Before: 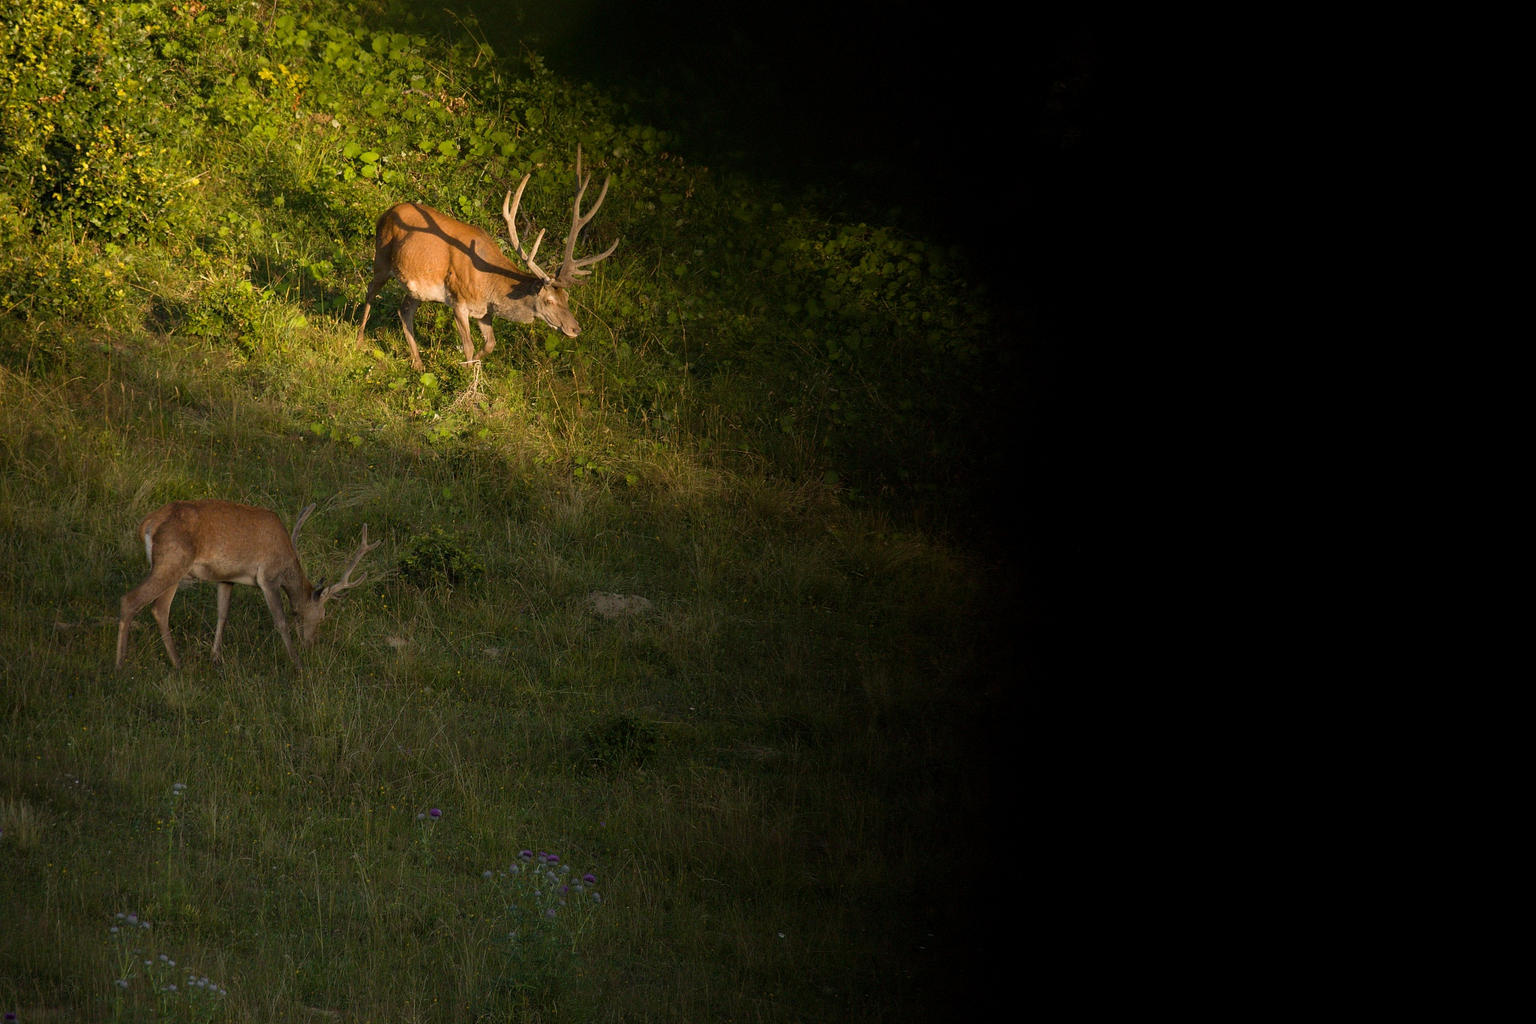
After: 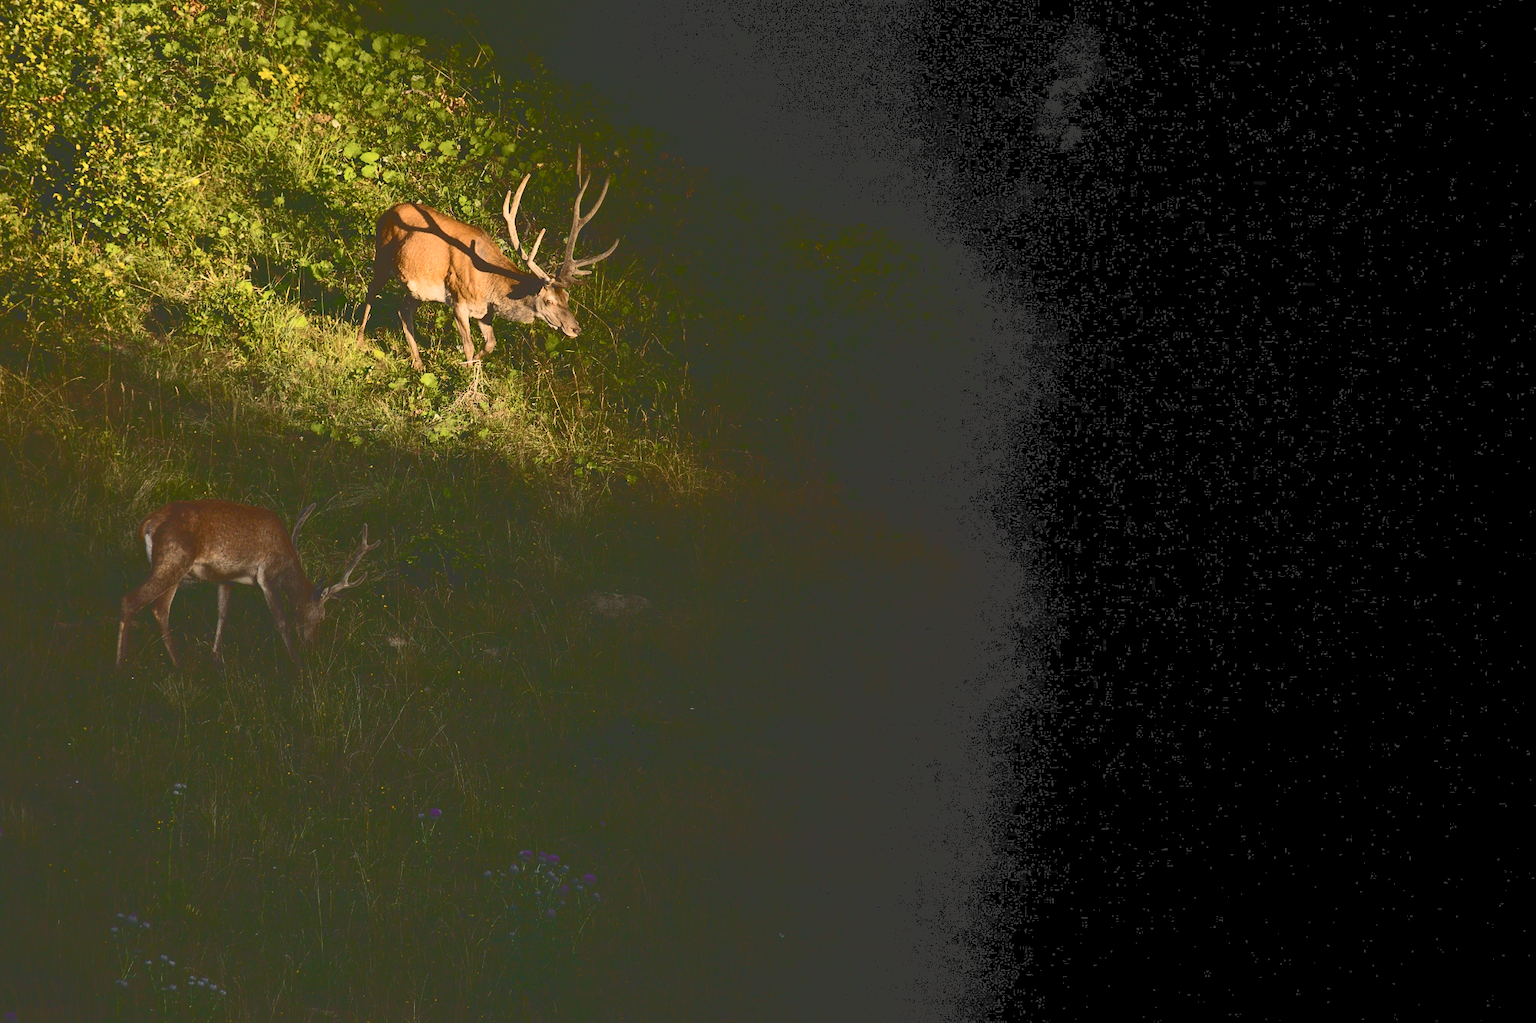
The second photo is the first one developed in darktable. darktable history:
tone curve: curves: ch0 [(0, 0) (0.003, 0.231) (0.011, 0.231) (0.025, 0.231) (0.044, 0.231) (0.069, 0.231) (0.1, 0.234) (0.136, 0.239) (0.177, 0.243) (0.224, 0.247) (0.277, 0.265) (0.335, 0.311) (0.399, 0.389) (0.468, 0.507) (0.543, 0.634) (0.623, 0.74) (0.709, 0.83) (0.801, 0.889) (0.898, 0.93) (1, 1)], color space Lab, independent channels, preserve colors none
